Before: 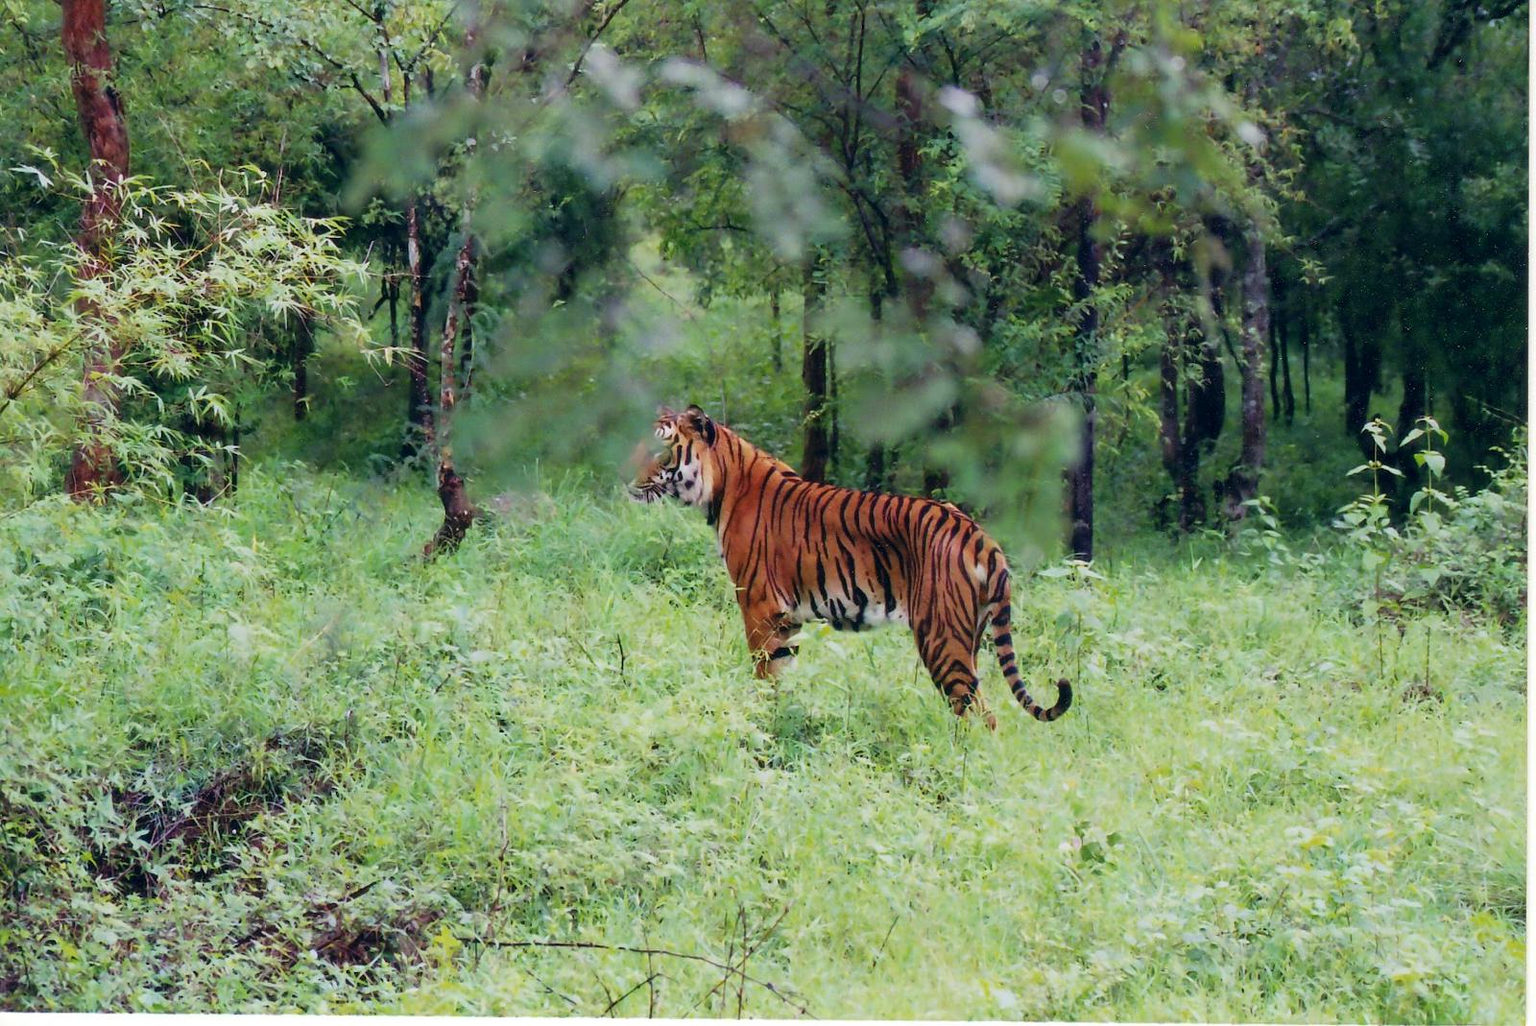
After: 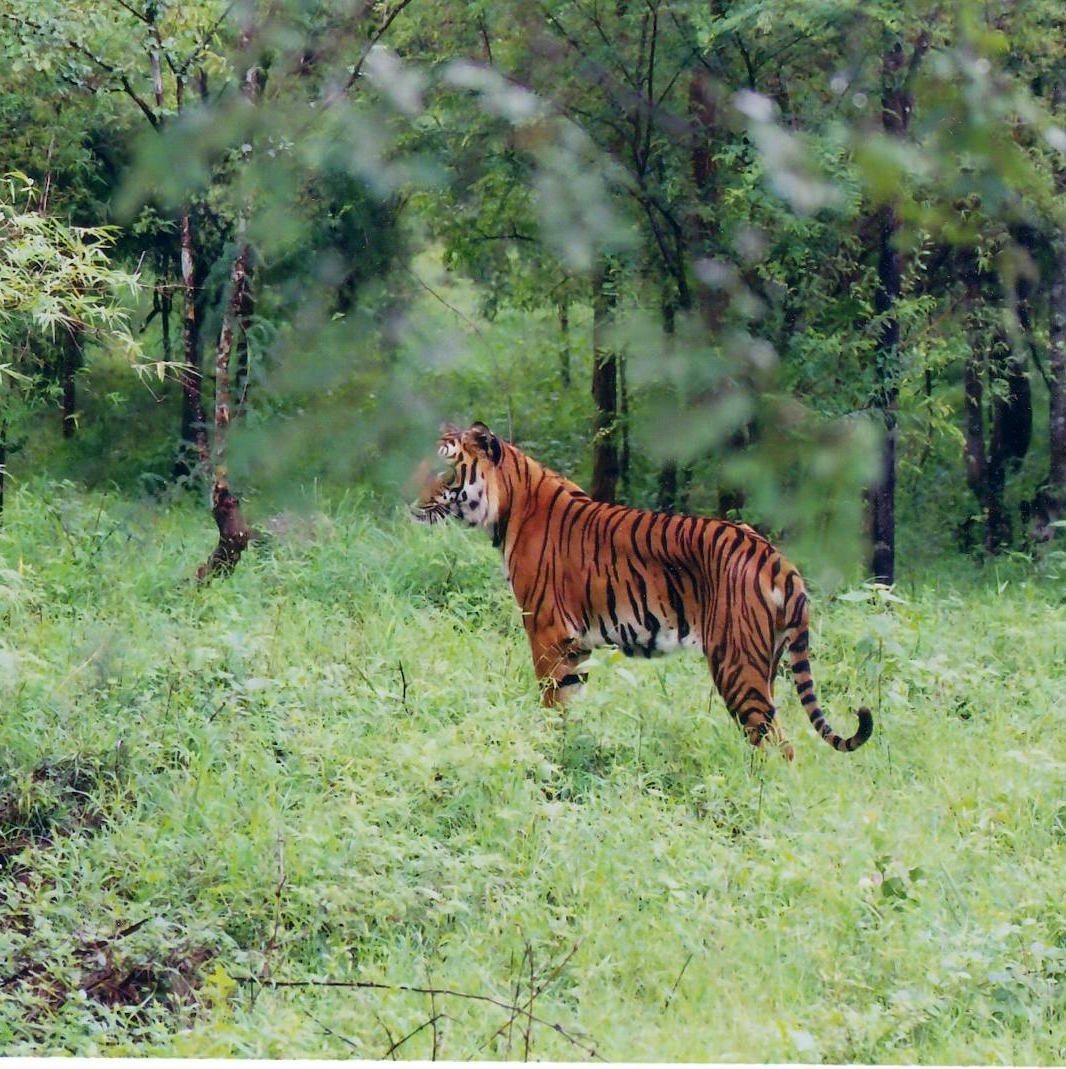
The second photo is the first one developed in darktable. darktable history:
crop and rotate: left 15.27%, right 18.054%
